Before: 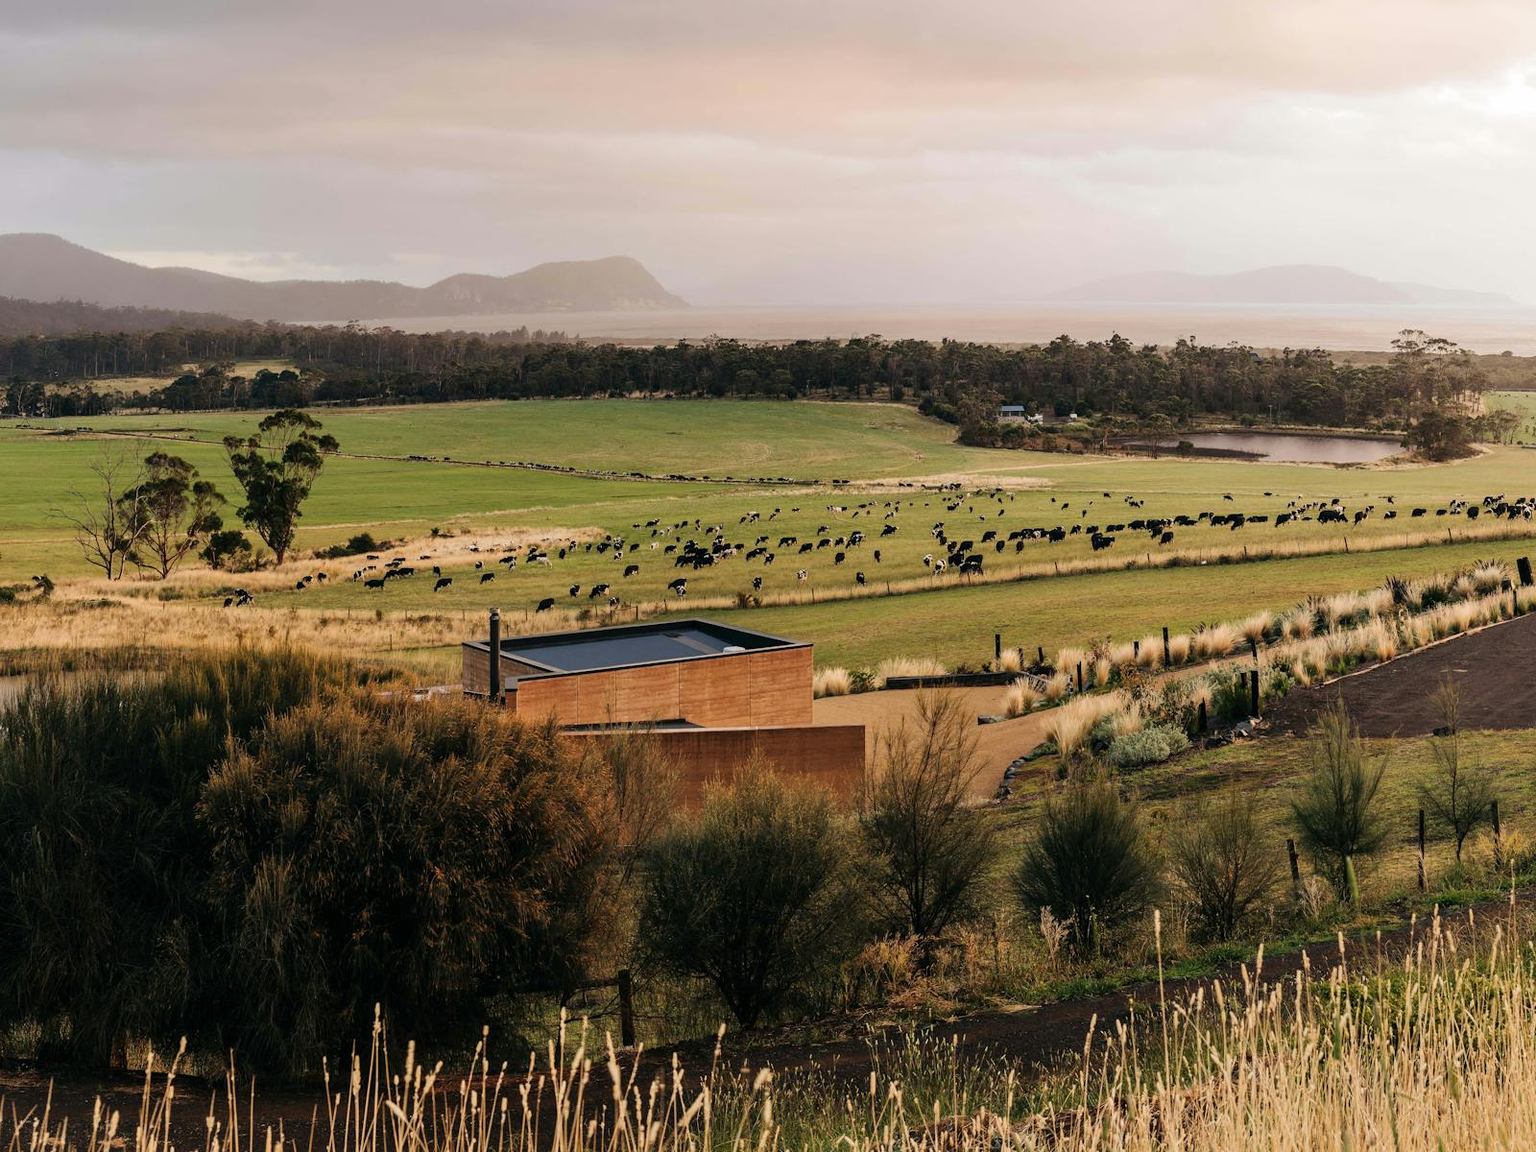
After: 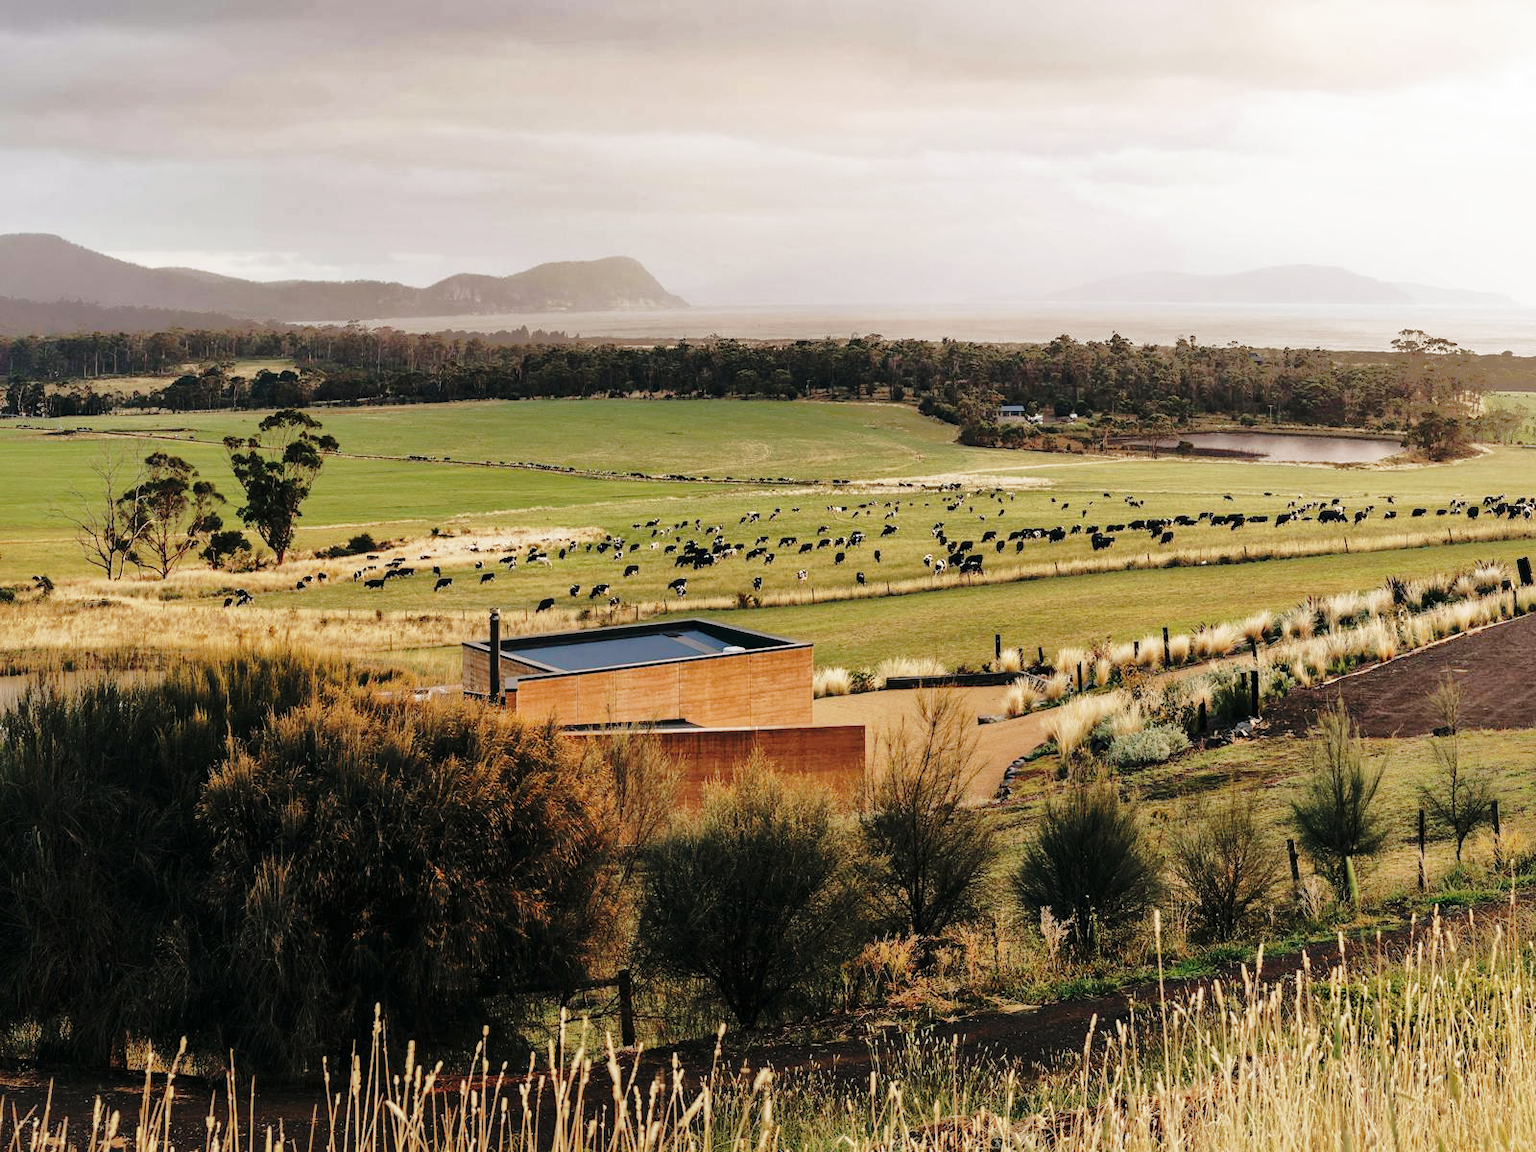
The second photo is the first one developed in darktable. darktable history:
base curve: curves: ch0 [(0, 0) (0.028, 0.03) (0.105, 0.232) (0.387, 0.748) (0.754, 0.968) (1, 1)], preserve colors none
shadows and highlights: shadows 25.72, highlights -71.06
color zones: curves: ch0 [(0, 0.5) (0.143, 0.5) (0.286, 0.5) (0.429, 0.504) (0.571, 0.5) (0.714, 0.509) (0.857, 0.5) (1, 0.5)]; ch1 [(0, 0.425) (0.143, 0.425) (0.286, 0.375) (0.429, 0.405) (0.571, 0.5) (0.714, 0.47) (0.857, 0.425) (1, 0.435)]; ch2 [(0, 0.5) (0.143, 0.5) (0.286, 0.5) (0.429, 0.517) (0.571, 0.5) (0.714, 0.51) (0.857, 0.5) (1, 0.5)]
